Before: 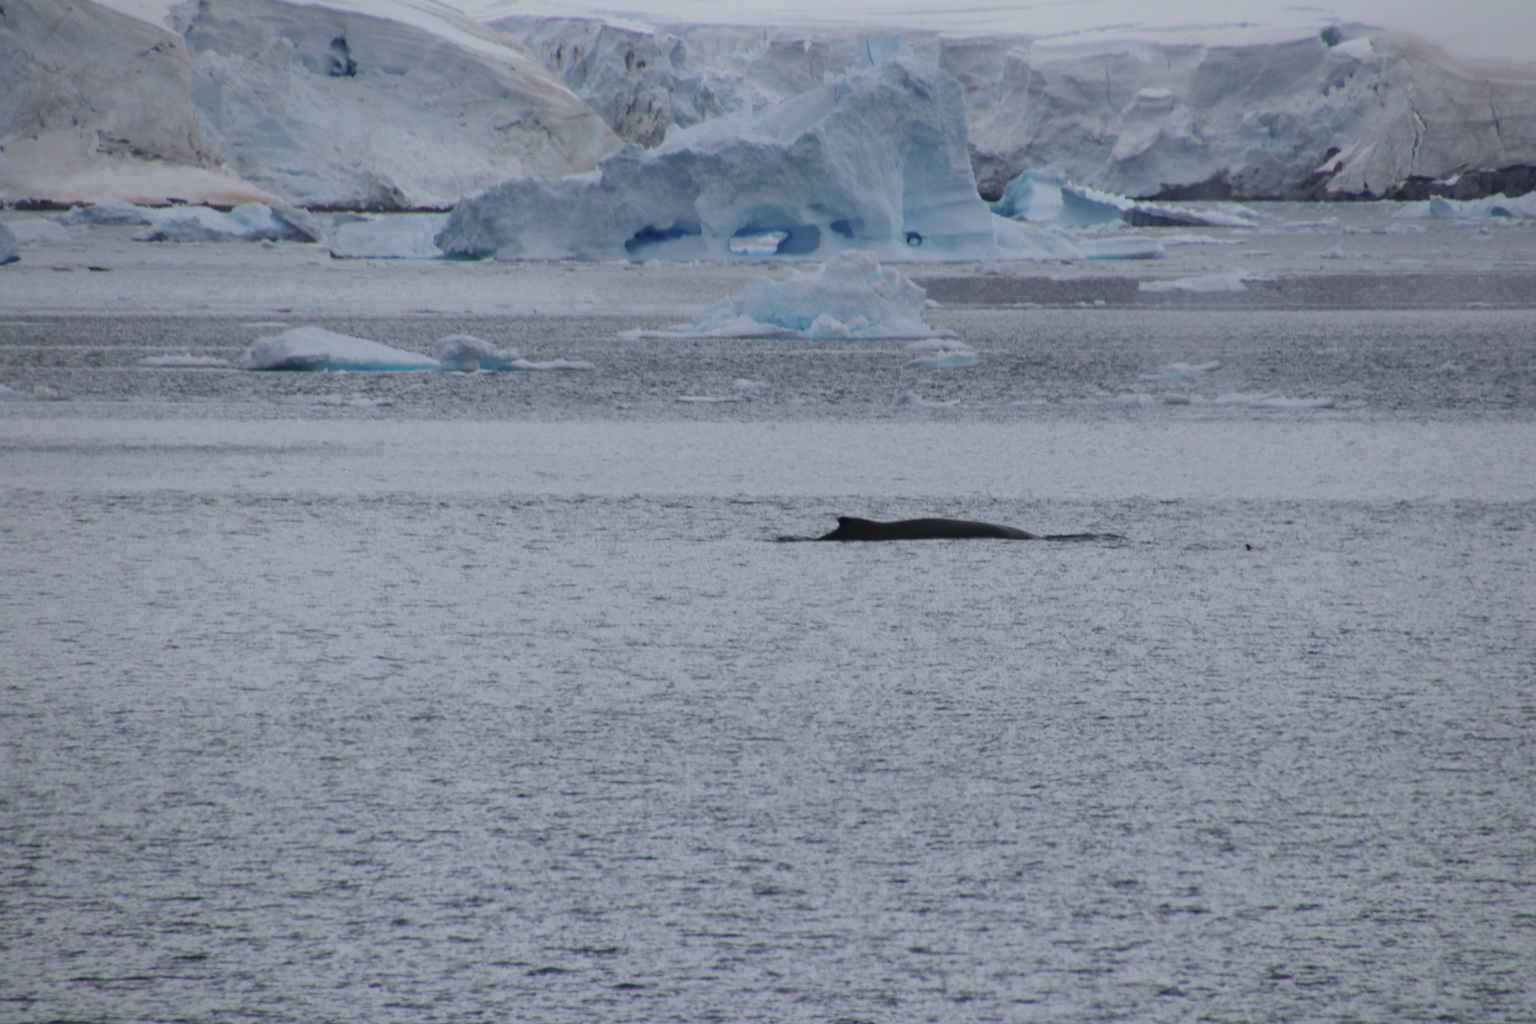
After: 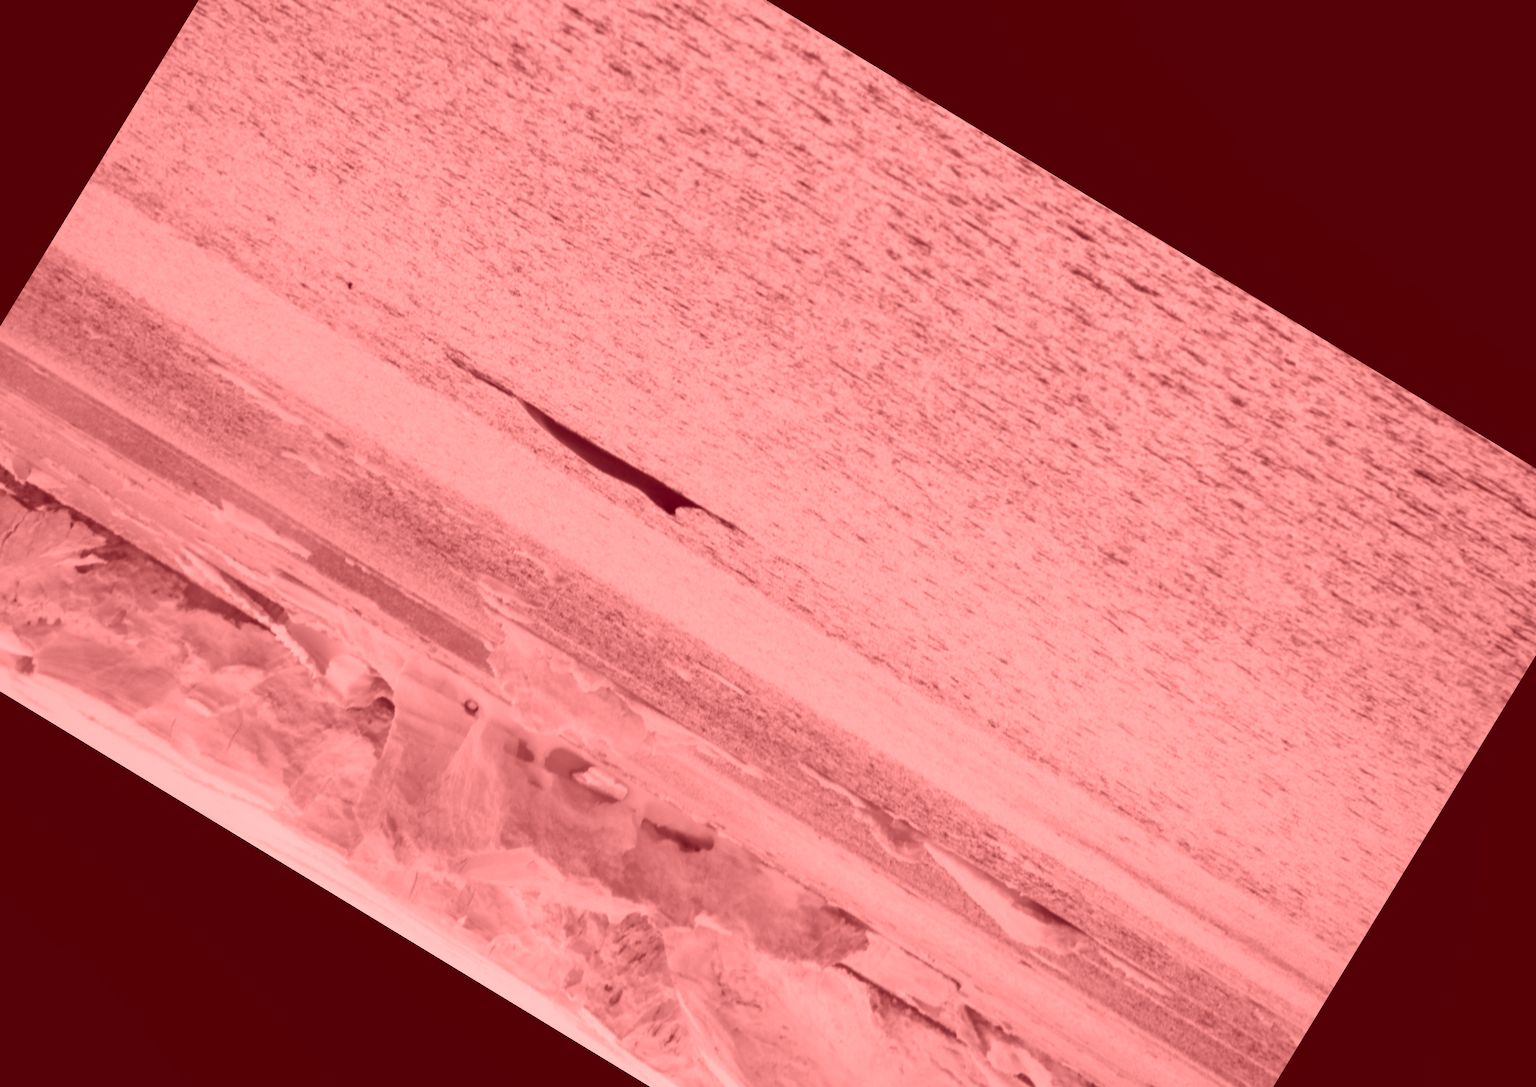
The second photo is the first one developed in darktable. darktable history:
crop and rotate: angle 148.68°, left 9.111%, top 15.603%, right 4.588%, bottom 17.041%
local contrast: highlights 100%, shadows 100%, detail 120%, midtone range 0.2
colorize: saturation 60%, source mix 100%
